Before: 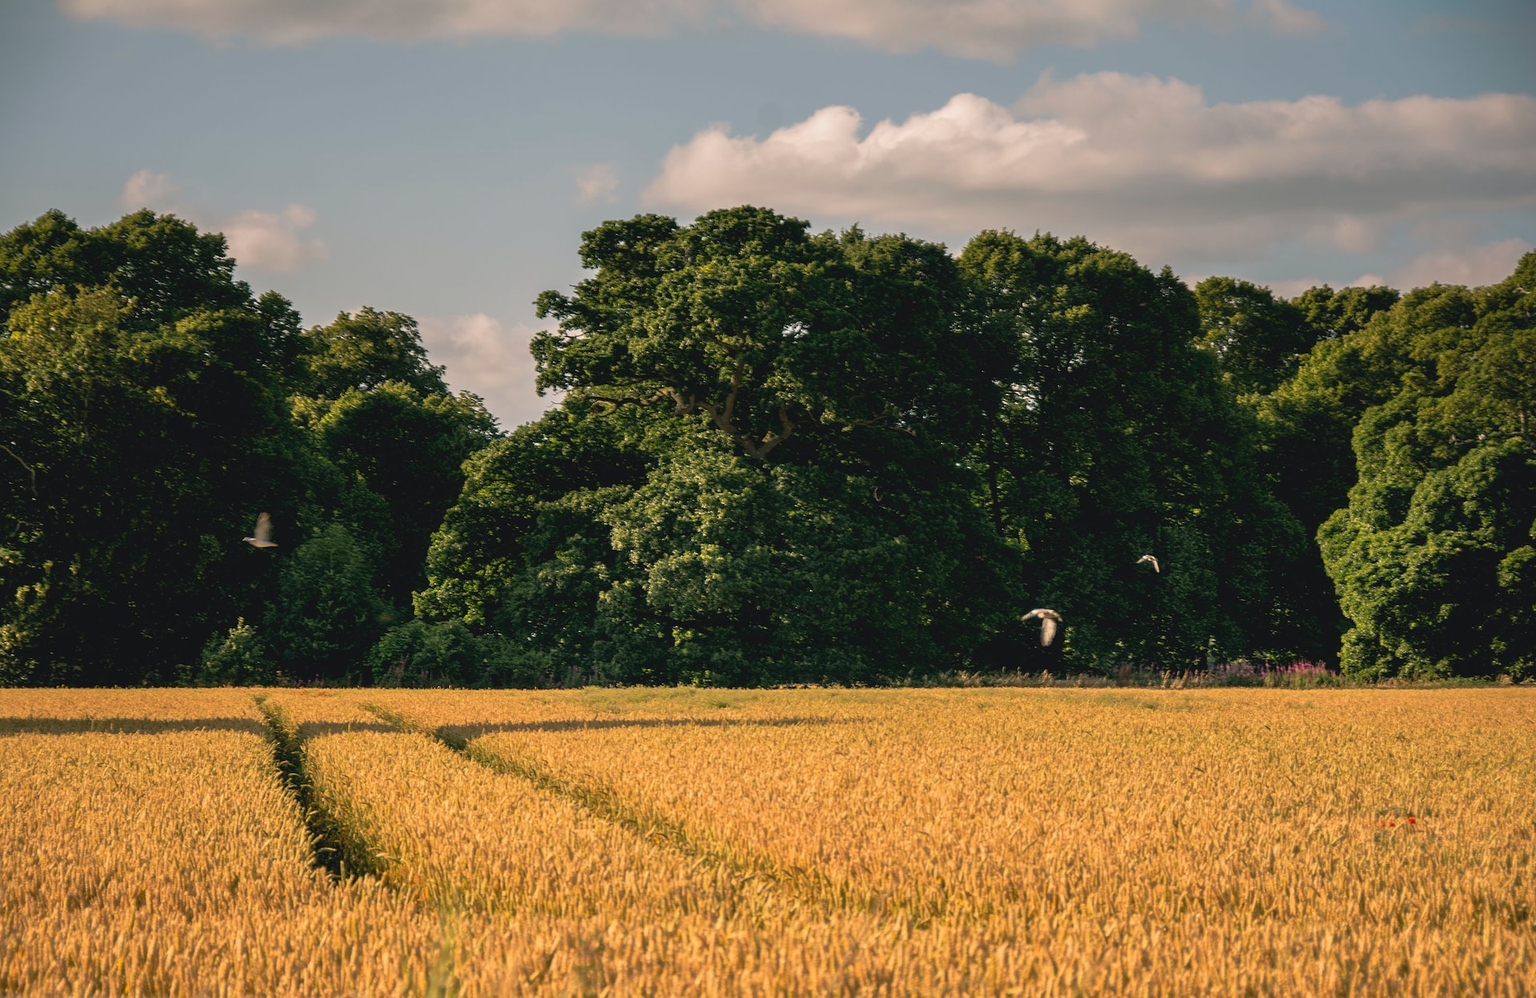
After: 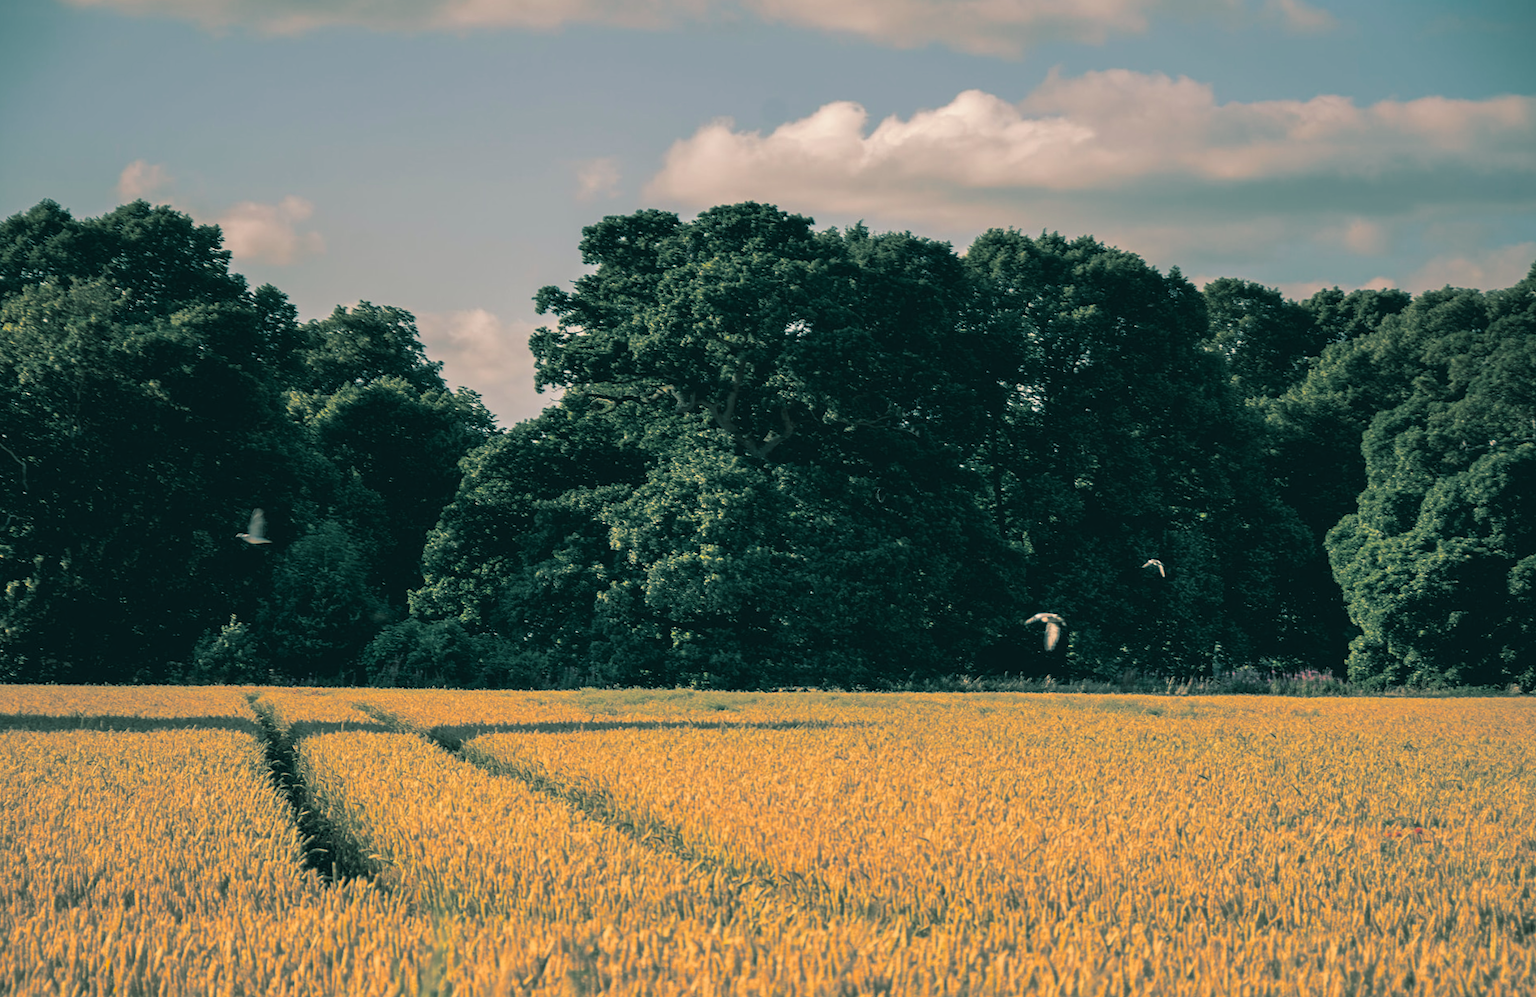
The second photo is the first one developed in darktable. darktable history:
split-toning: shadows › hue 186.43°, highlights › hue 49.29°, compress 30.29%
crop and rotate: angle -0.5°
